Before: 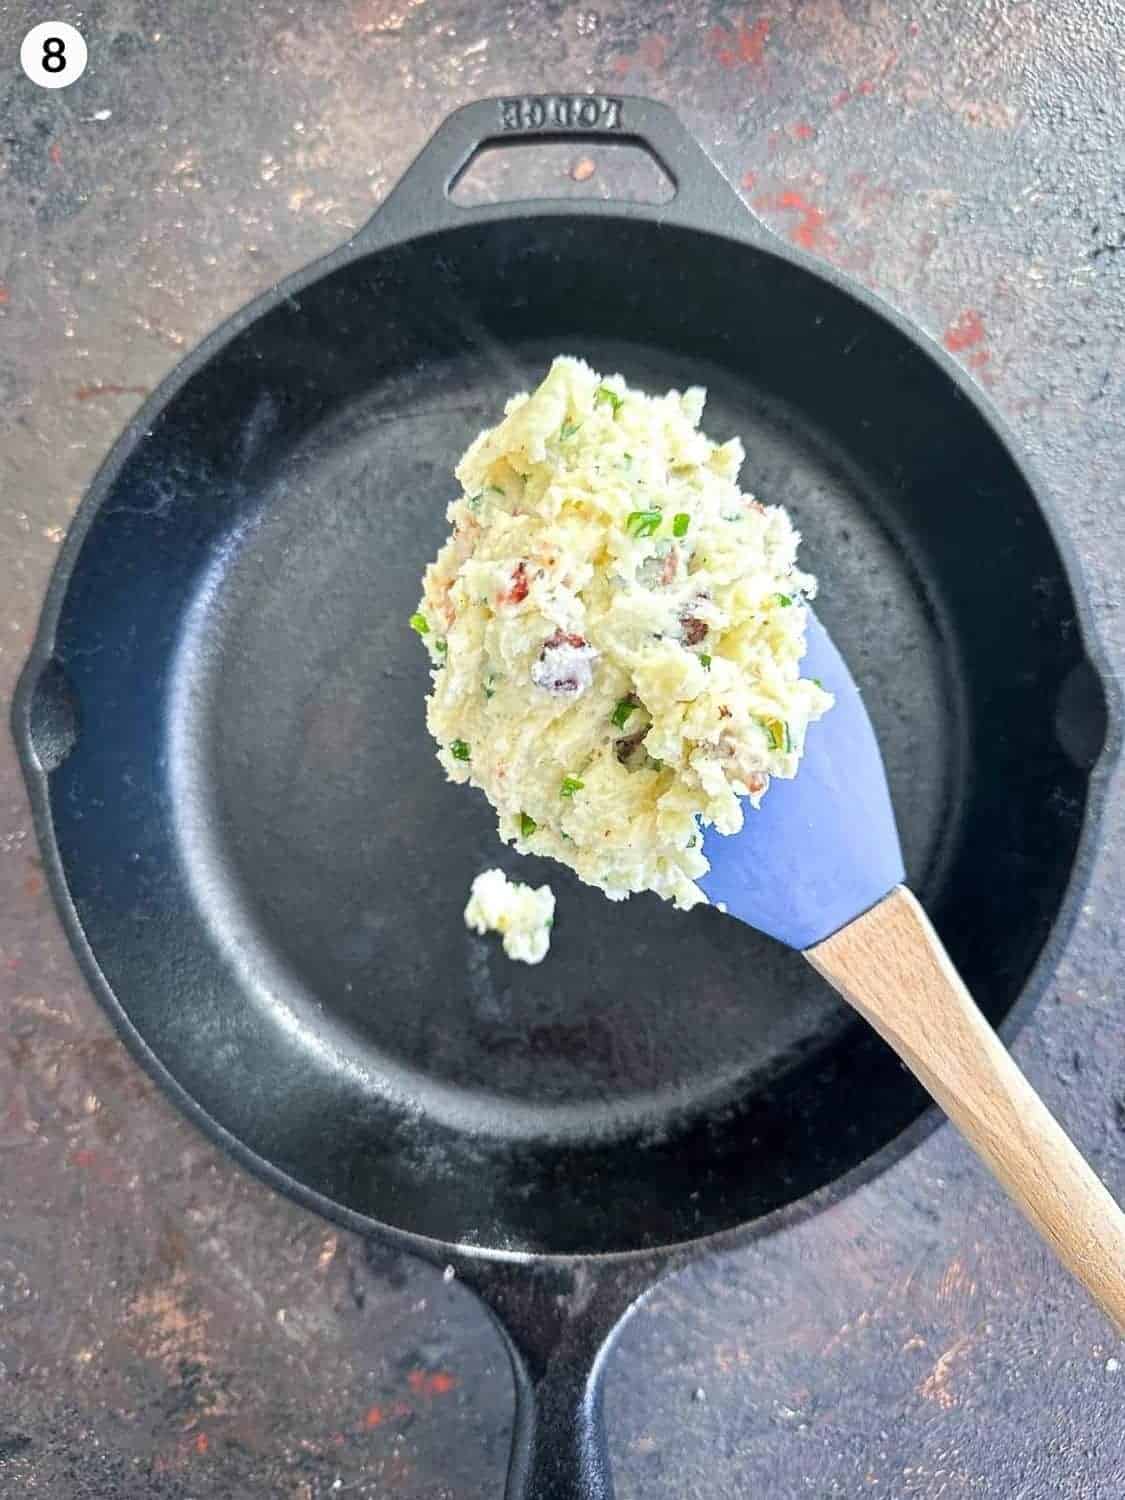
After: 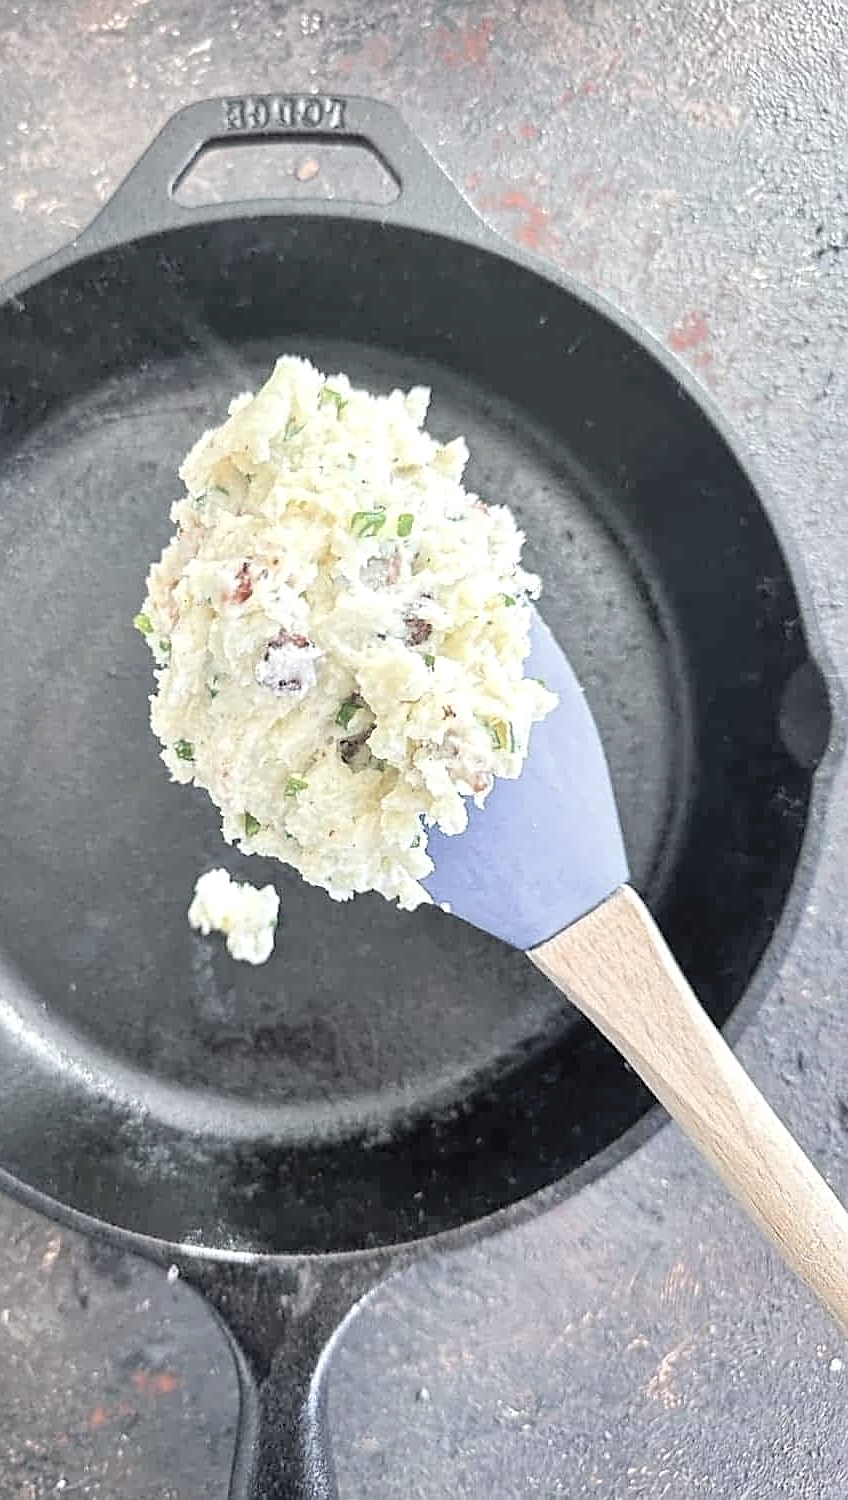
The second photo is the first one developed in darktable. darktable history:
sharpen: on, module defaults
contrast brightness saturation: brightness 0.18, saturation -0.5
exposure: black level correction -0.001, exposure 0.08 EV, compensate highlight preservation false
white balance: emerald 1
crop and rotate: left 24.6%
